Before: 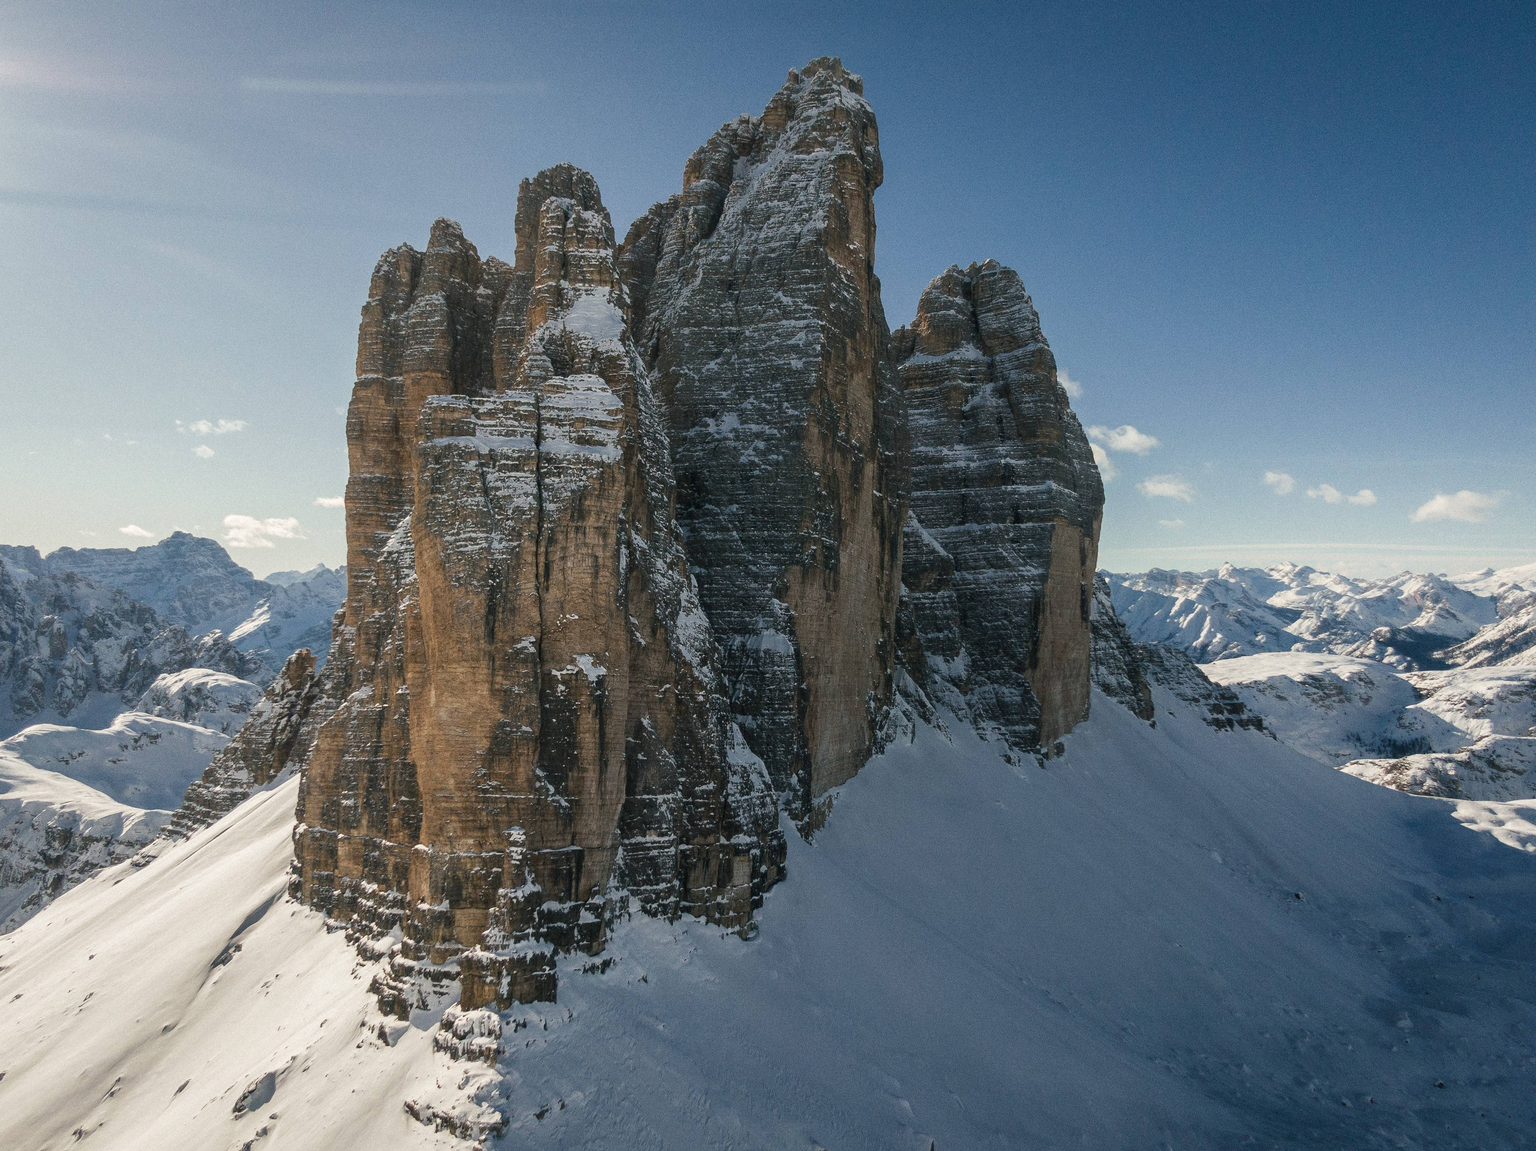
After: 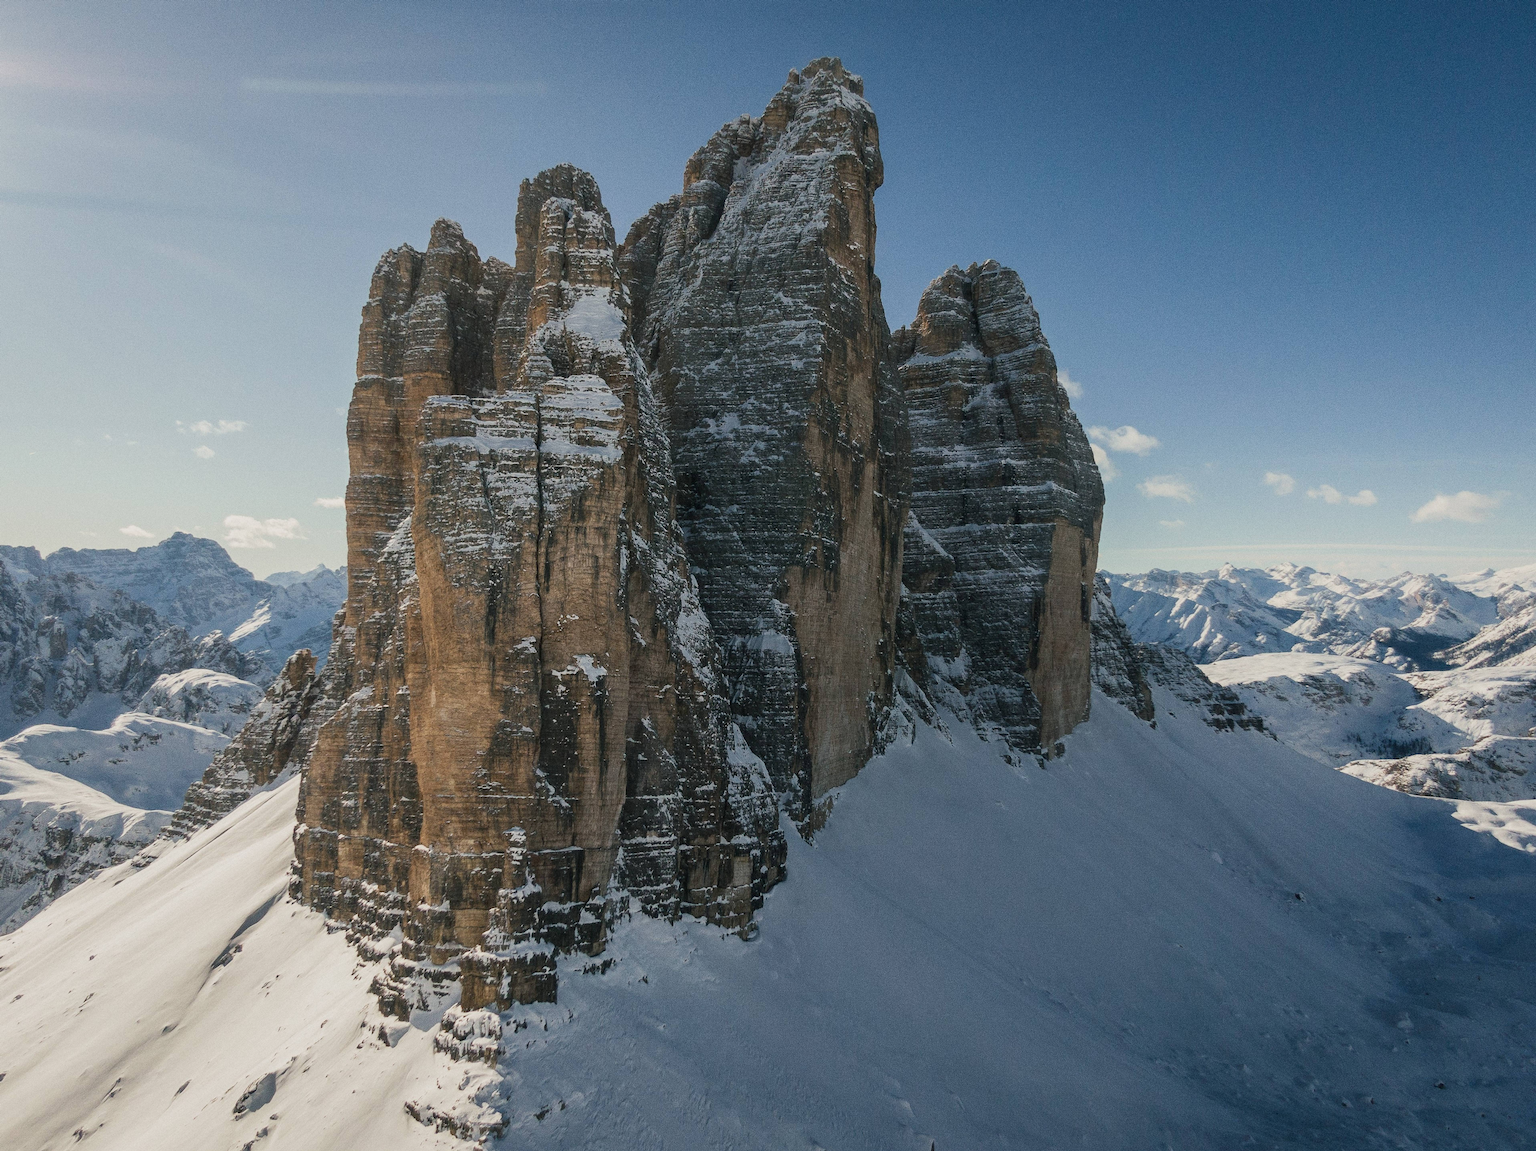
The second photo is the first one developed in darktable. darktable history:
tone equalizer: -8 EV -0.002 EV, -7 EV 0.005 EV, -6 EV -0.022 EV, -5 EV 0.019 EV, -4 EV -0.011 EV, -3 EV 0.033 EV, -2 EV -0.049 EV, -1 EV -0.277 EV, +0 EV -0.555 EV, edges refinement/feathering 500, mask exposure compensation -1.57 EV, preserve details no
